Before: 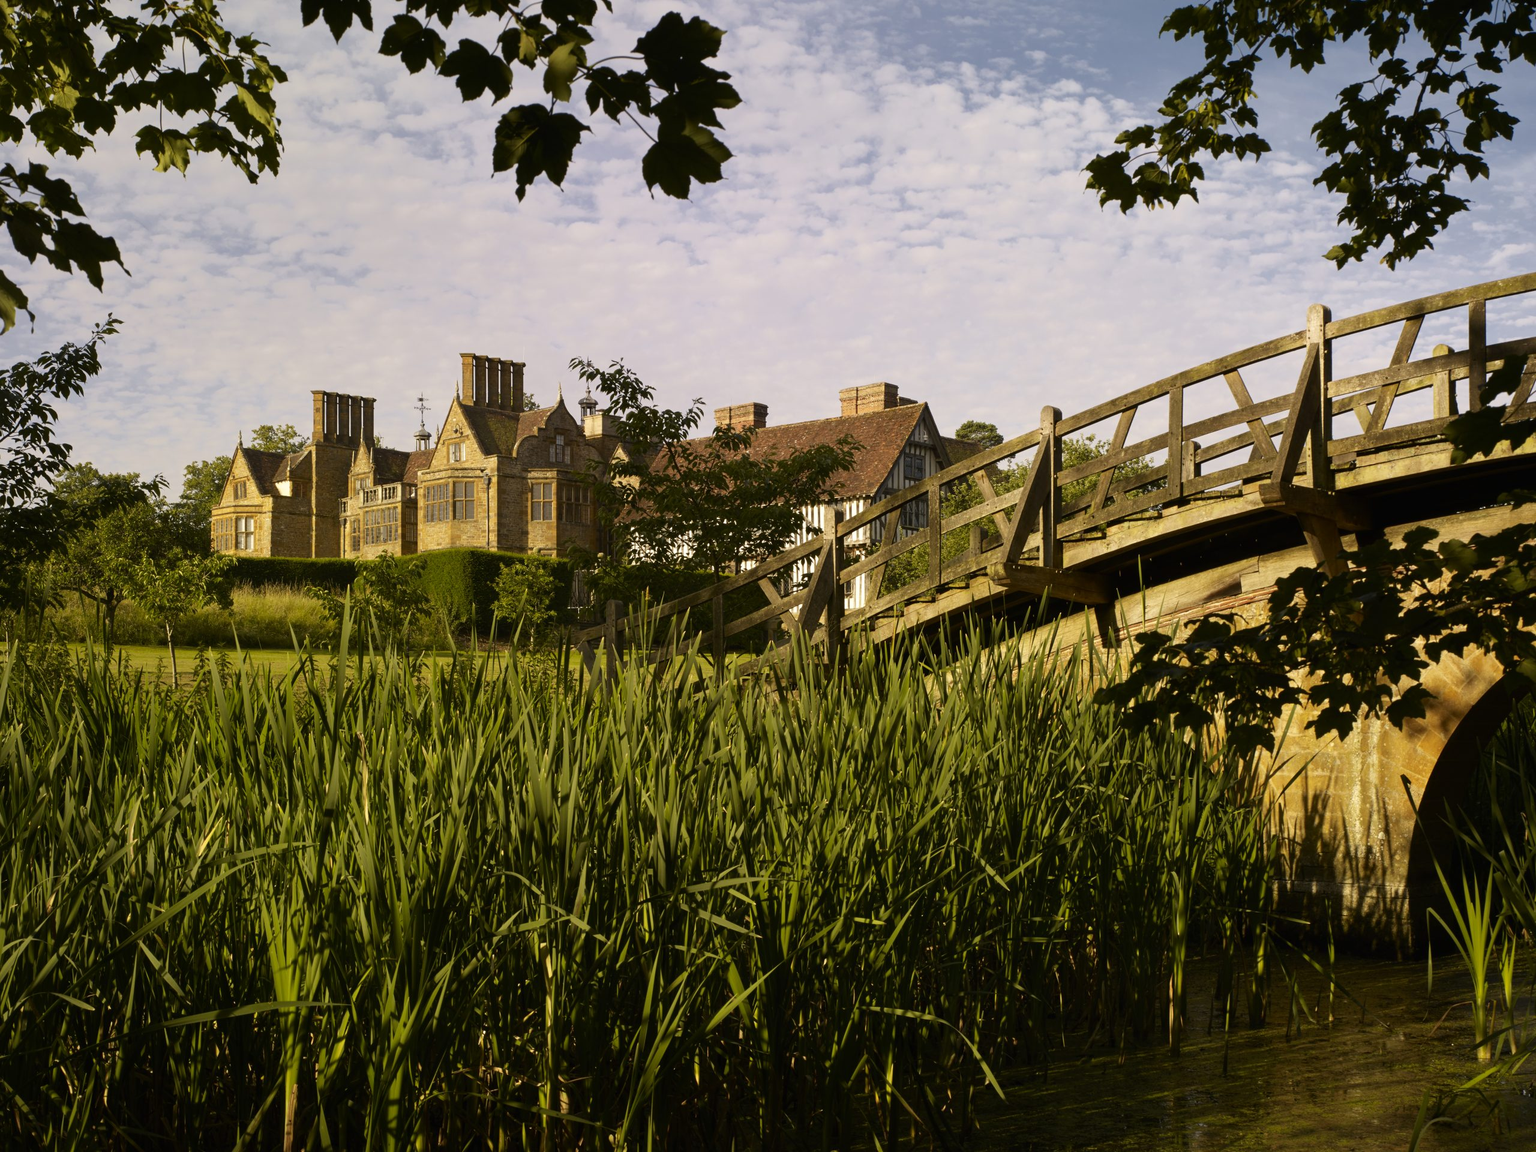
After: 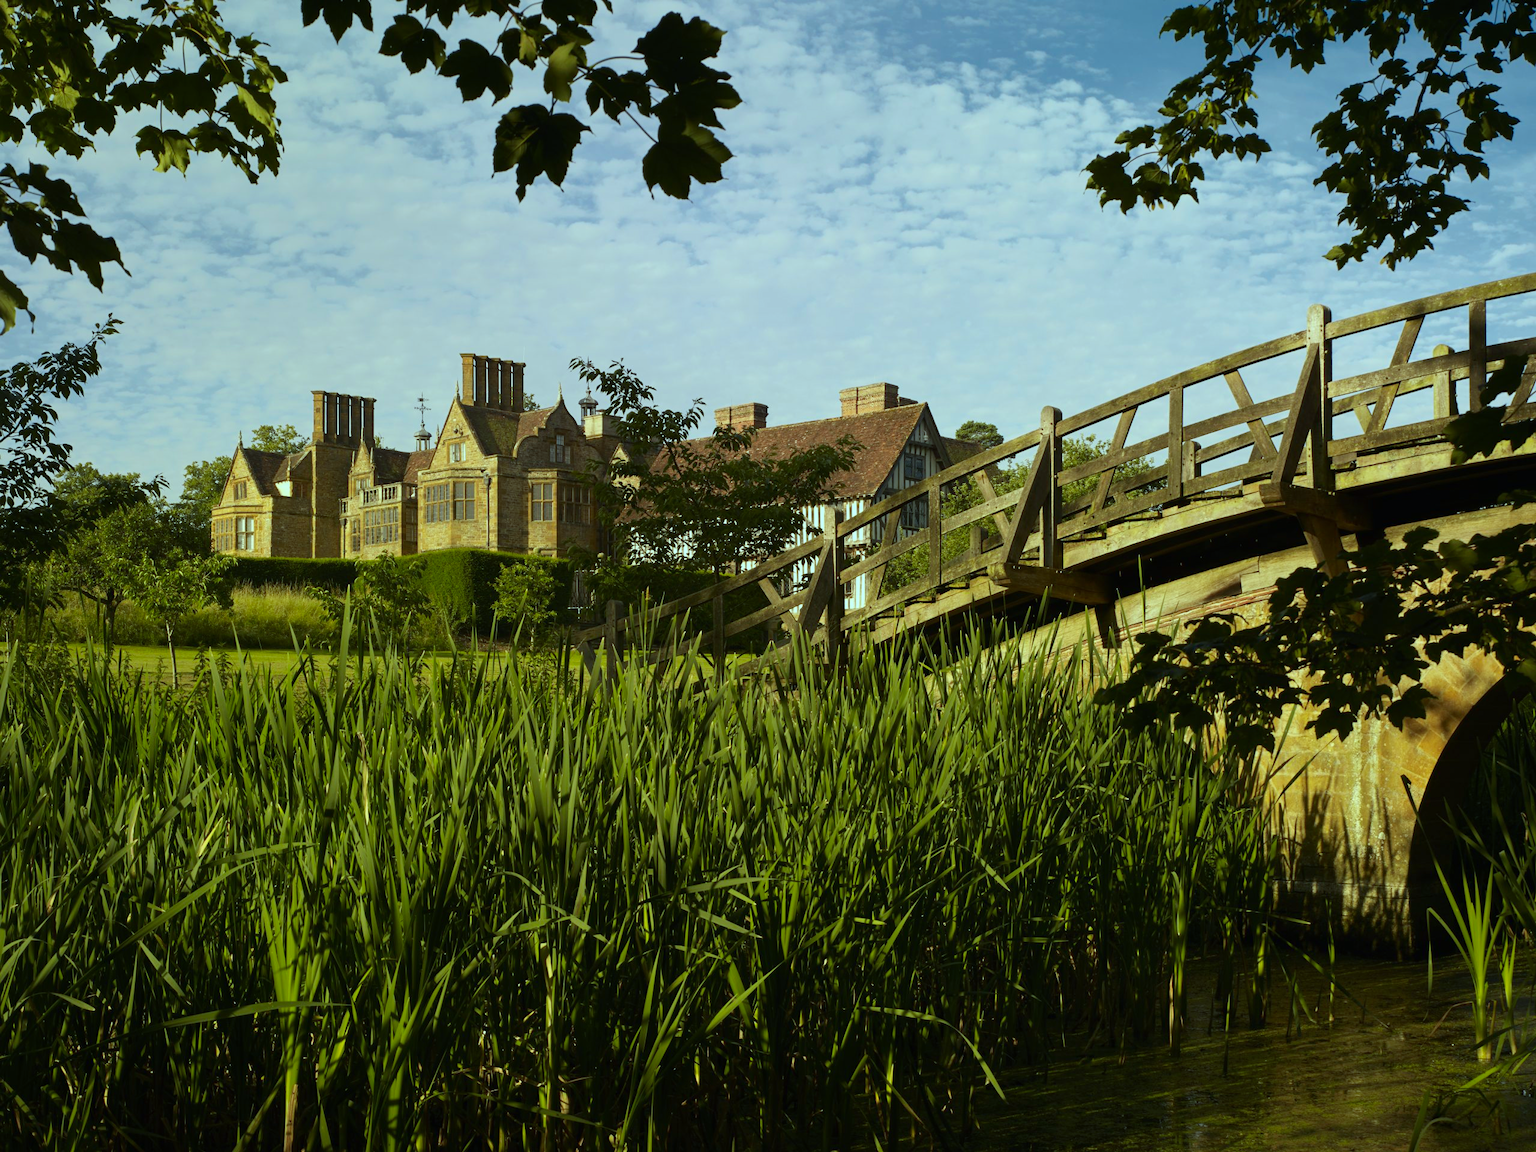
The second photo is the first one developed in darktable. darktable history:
color calibration: output R [0.972, 0.068, -0.094, 0], output G [-0.178, 1.216, -0.086, 0], output B [0.095, -0.136, 0.98, 0], illuminant Planckian (black body), x 0.376, y 0.374, temperature 4114.63 K
color correction: highlights a* -8.24, highlights b* 3.69
